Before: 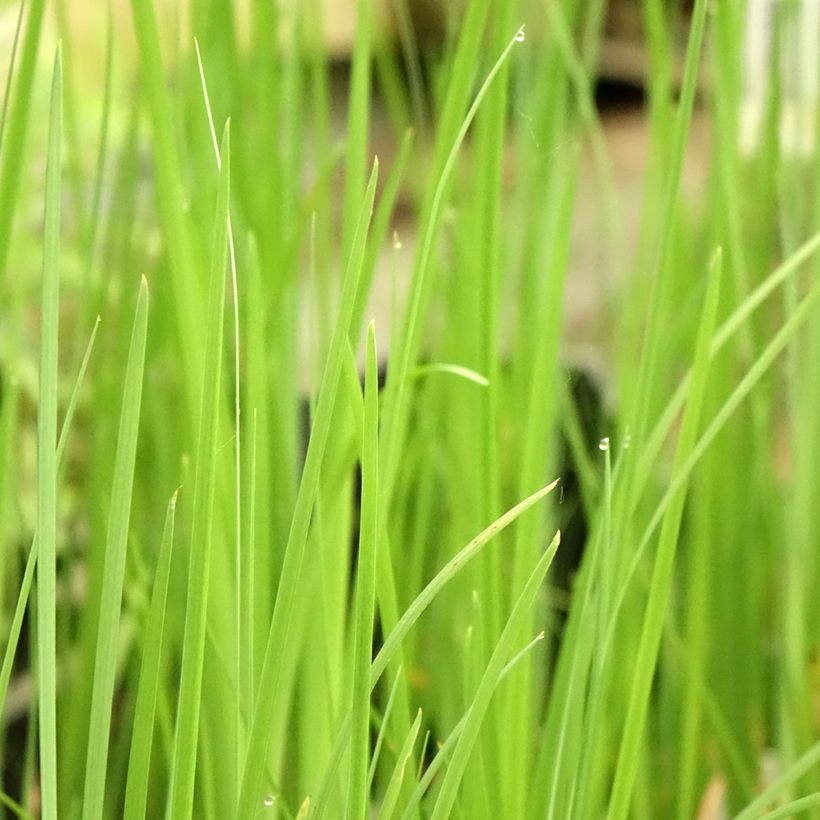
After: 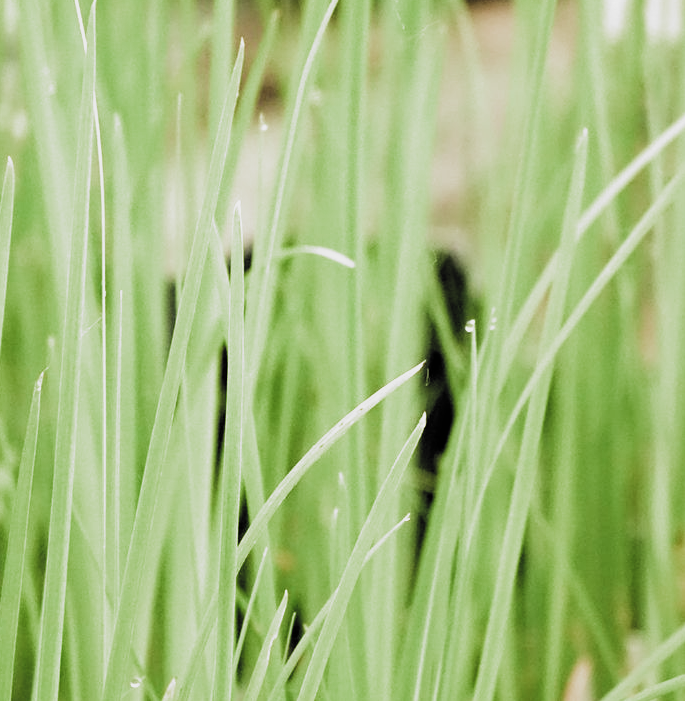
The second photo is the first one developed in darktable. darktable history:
crop: left 16.448%, top 14.465%
filmic rgb: black relative exposure -5.06 EV, white relative exposure 3.97 EV, hardness 2.89, contrast 1.411, highlights saturation mix -31.4%, add noise in highlights 0, color science v3 (2019), use custom middle-gray values true, contrast in highlights soft
